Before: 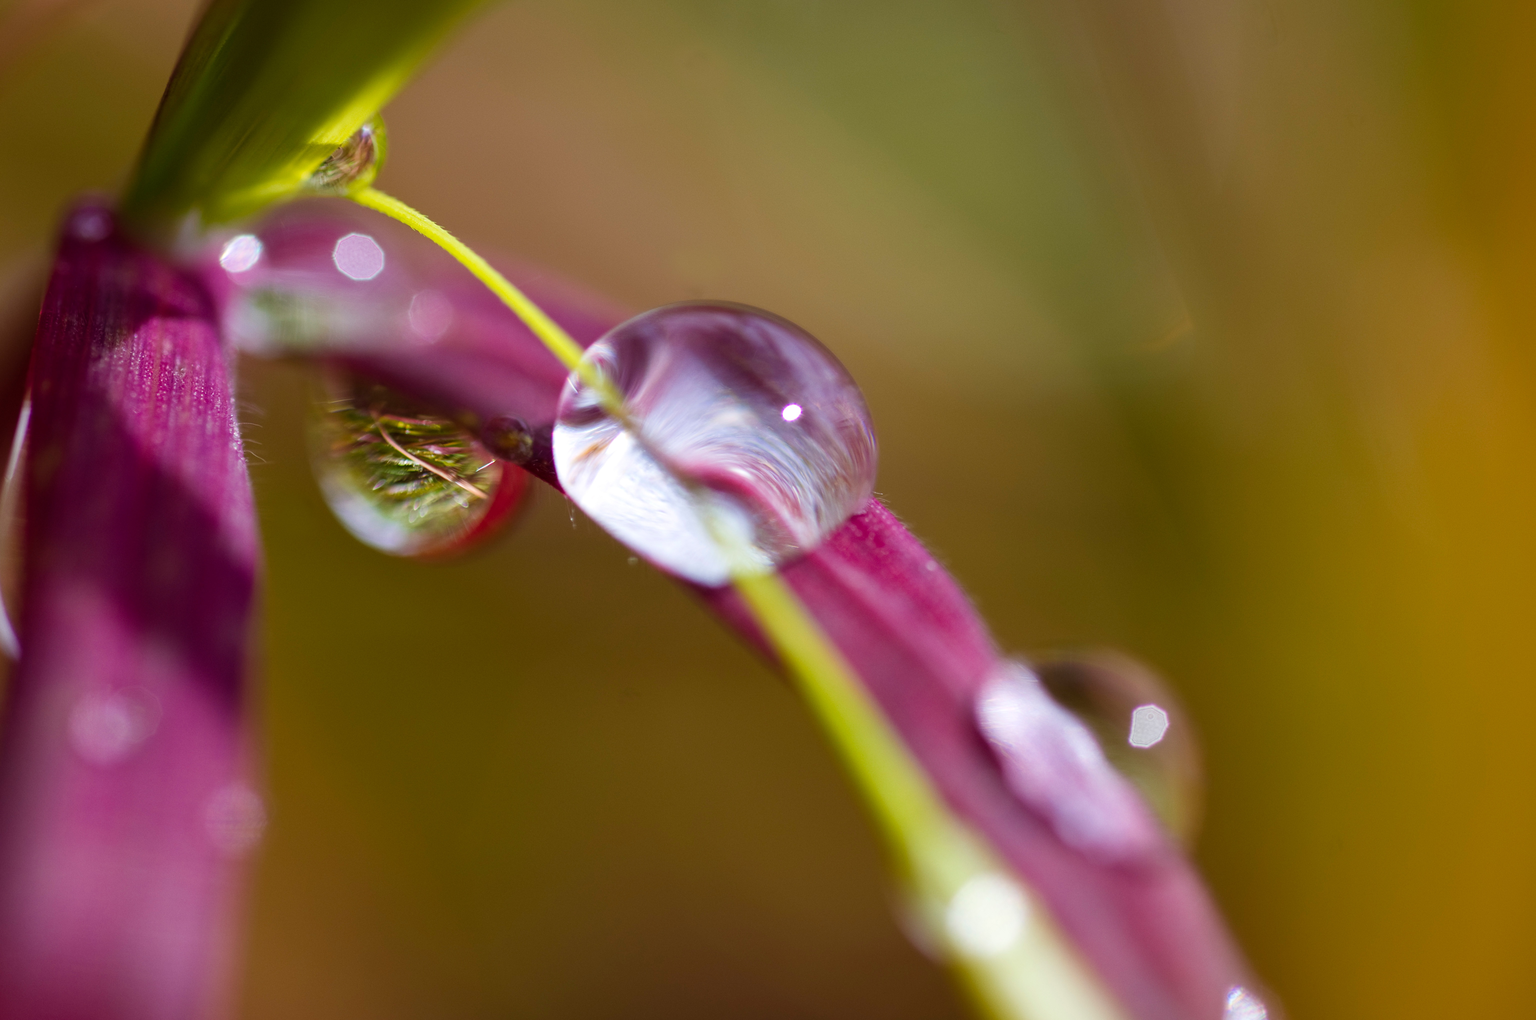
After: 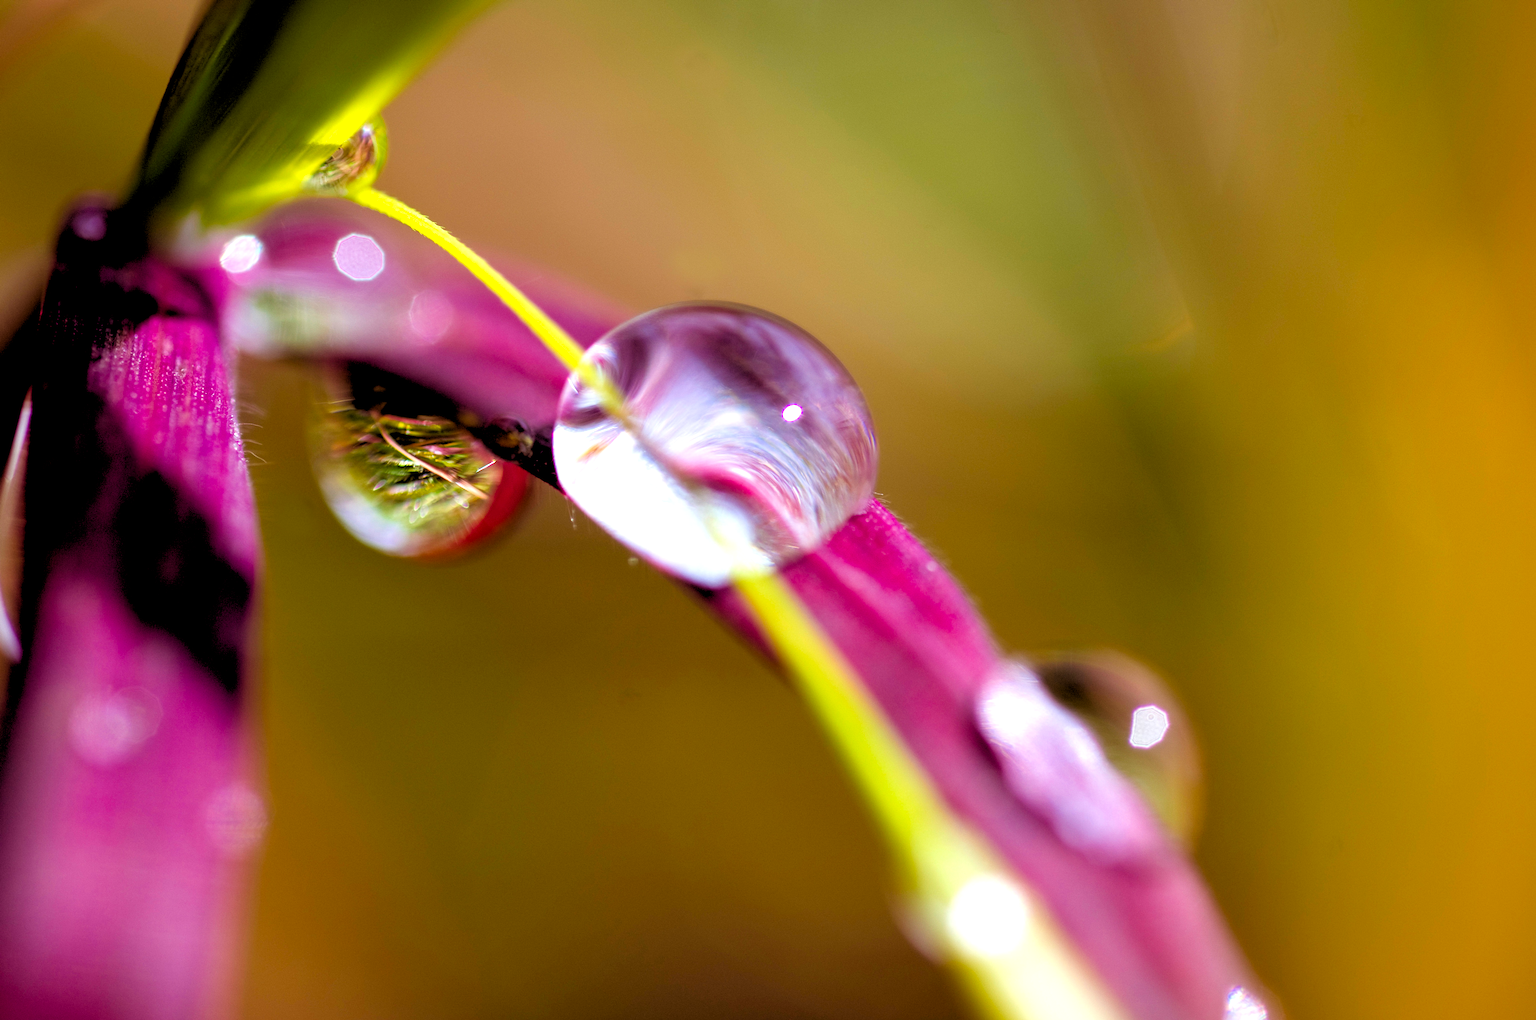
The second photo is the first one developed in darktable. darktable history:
rgb levels: levels [[0.029, 0.461, 0.922], [0, 0.5, 1], [0, 0.5, 1]]
exposure: black level correction 0.001, exposure 0.5 EV, compensate exposure bias true, compensate highlight preservation false
color zones: curves: ch0 [(0, 0.613) (0.01, 0.613) (0.245, 0.448) (0.498, 0.529) (0.642, 0.665) (0.879, 0.777) (0.99, 0.613)]; ch1 [(0, 0) (0.143, 0) (0.286, 0) (0.429, 0) (0.571, 0) (0.714, 0) (0.857, 0)], mix -121.96%
